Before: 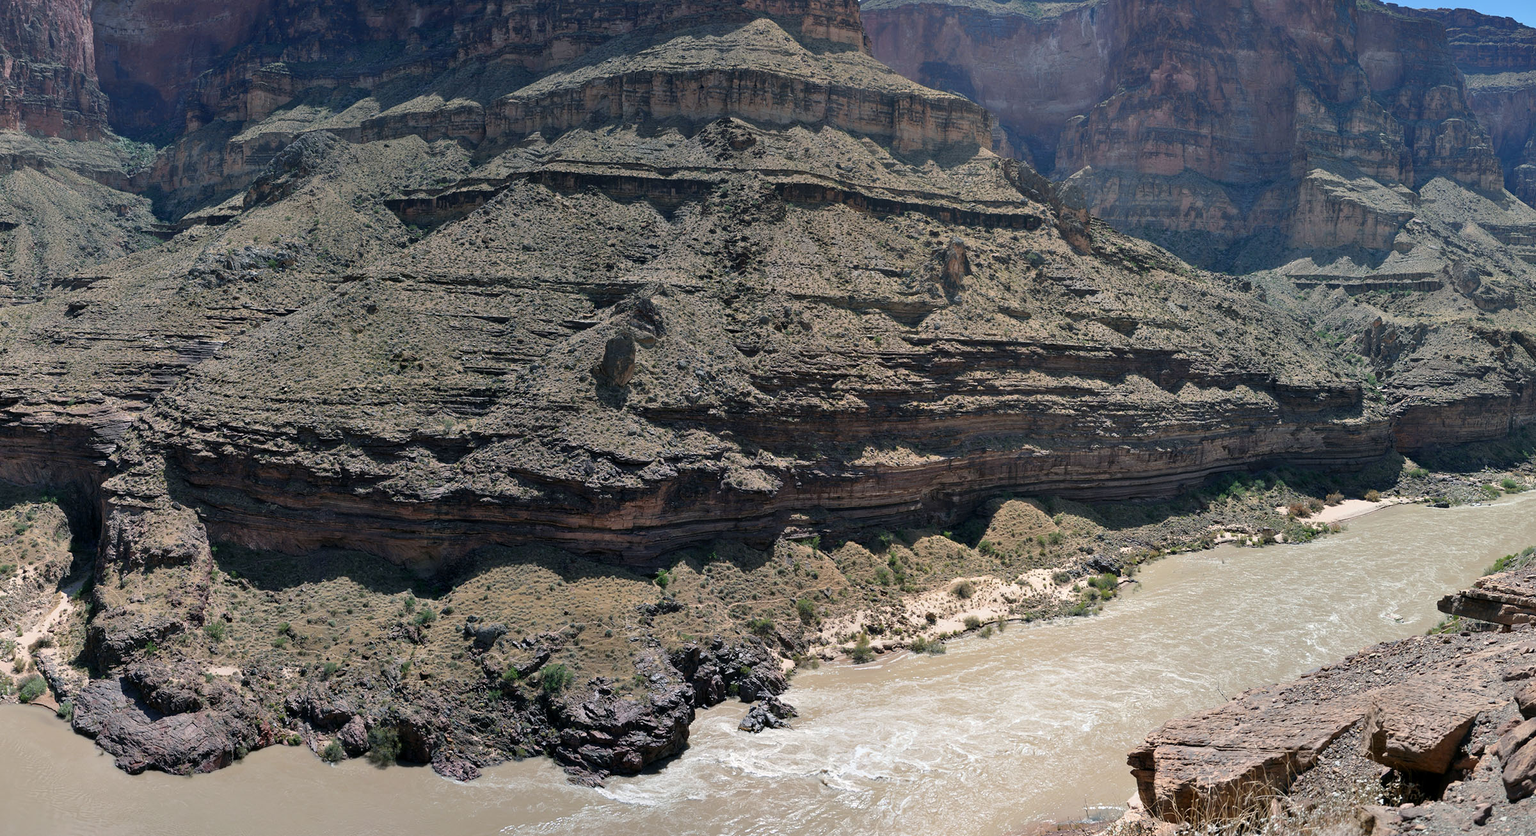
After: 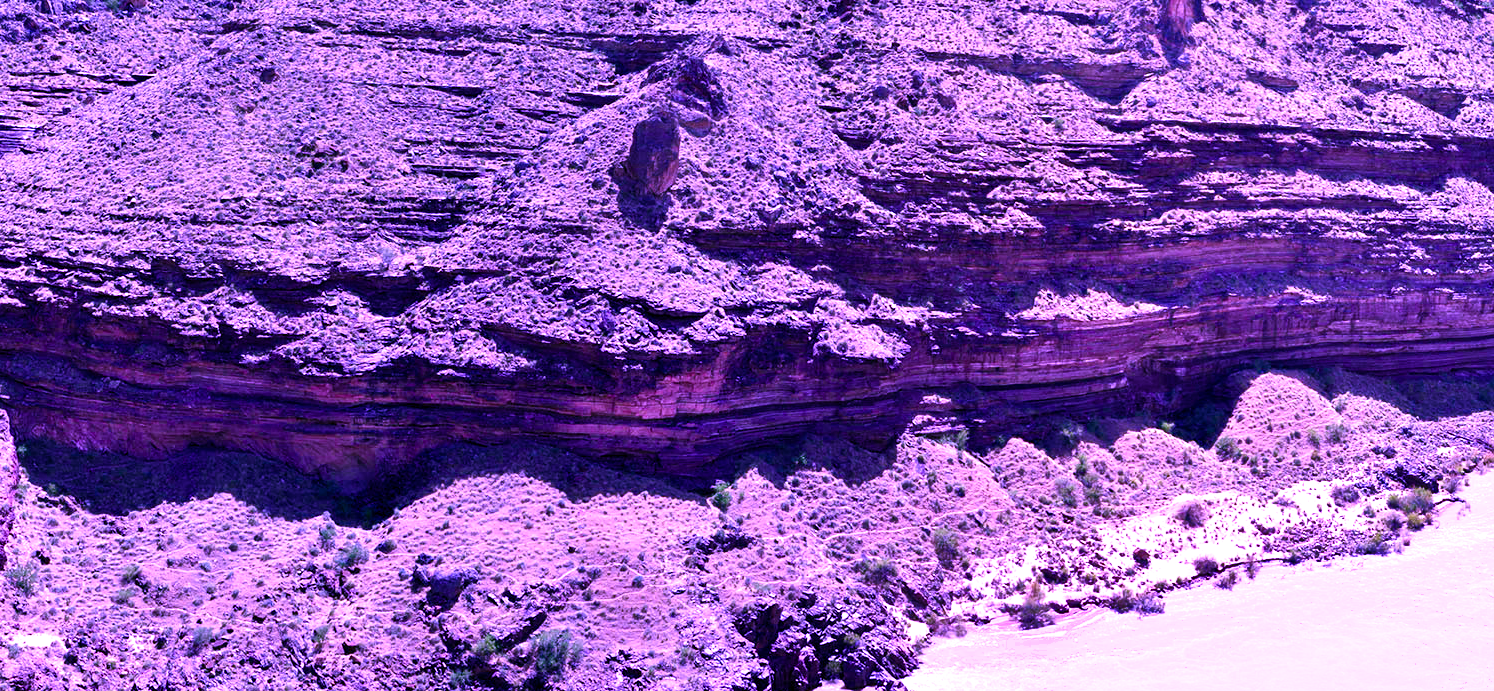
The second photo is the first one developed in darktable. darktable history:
color balance rgb: highlights gain › luminance 6.452%, highlights gain › chroma 2.6%, highlights gain › hue 92.37°, perceptual saturation grading › global saturation 23.425%, perceptual saturation grading › highlights -23.359%, perceptual saturation grading › mid-tones 24.057%, perceptual saturation grading › shadows 39.446%, perceptual brilliance grading › highlights 15.452%, perceptual brilliance grading › mid-tones 6.57%, perceptual brilliance grading › shadows -15.416%, global vibrance 40.659%
crop: left 13.079%, top 31.307%, right 24.645%, bottom 15.731%
color calibration: illuminant custom, x 0.379, y 0.483, temperature 4441.68 K, saturation algorithm version 1 (2020)
shadows and highlights: shadows 48.79, highlights -40.67, soften with gaussian
exposure: exposure 0.737 EV, compensate highlight preservation false
